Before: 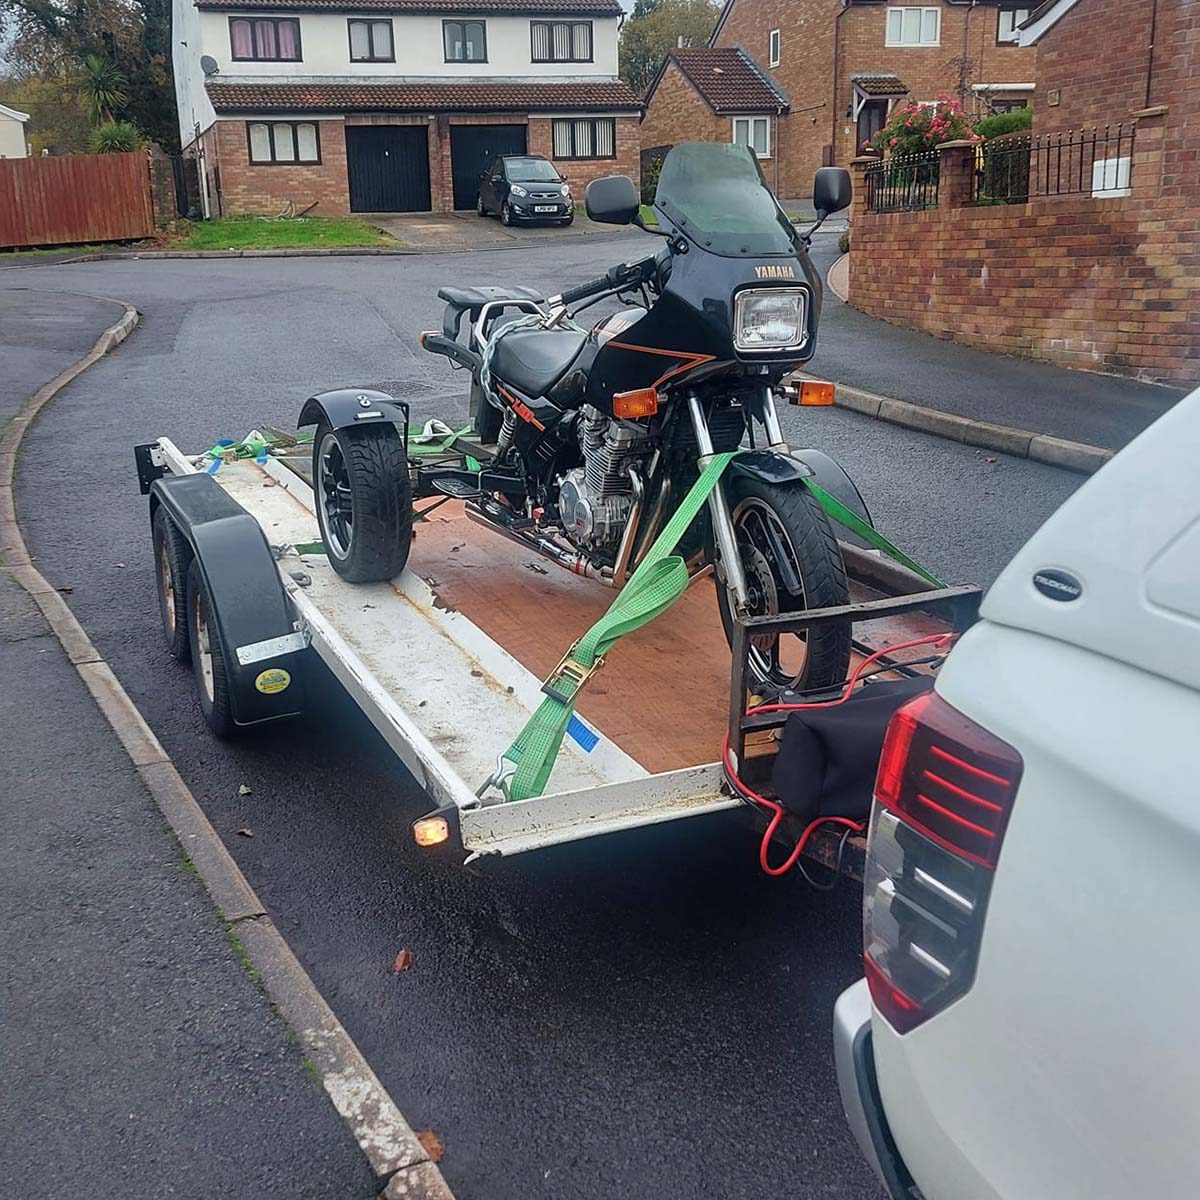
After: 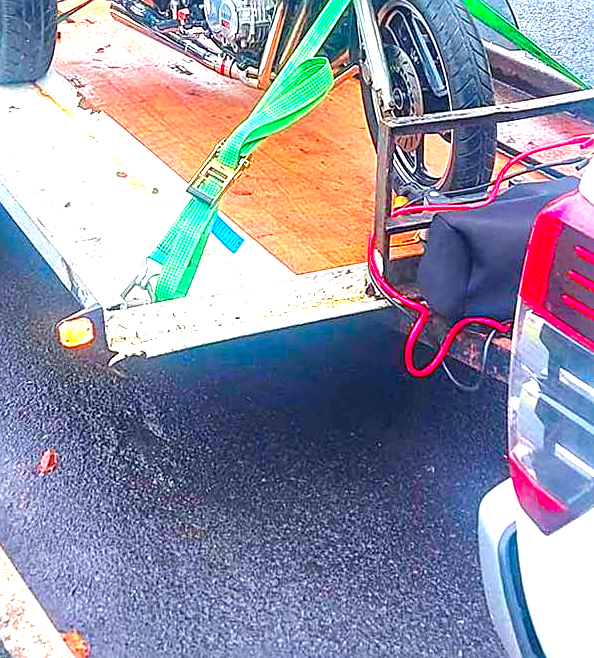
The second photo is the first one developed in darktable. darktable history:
crop: left 29.656%, top 41.645%, right 20.818%, bottom 3.515%
local contrast: on, module defaults
color correction: highlights b* 0.013, saturation 1.83
sharpen: on, module defaults
exposure: exposure 1.99 EV, compensate highlight preservation false
